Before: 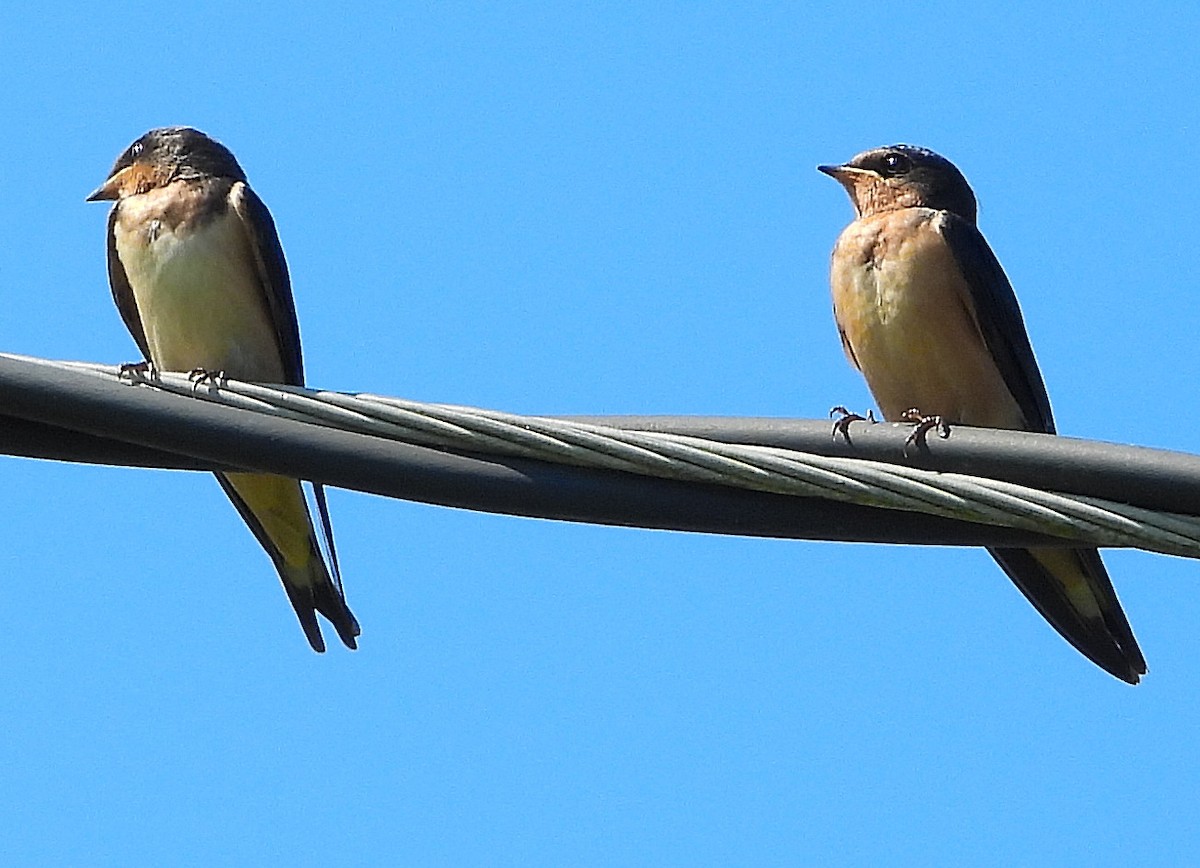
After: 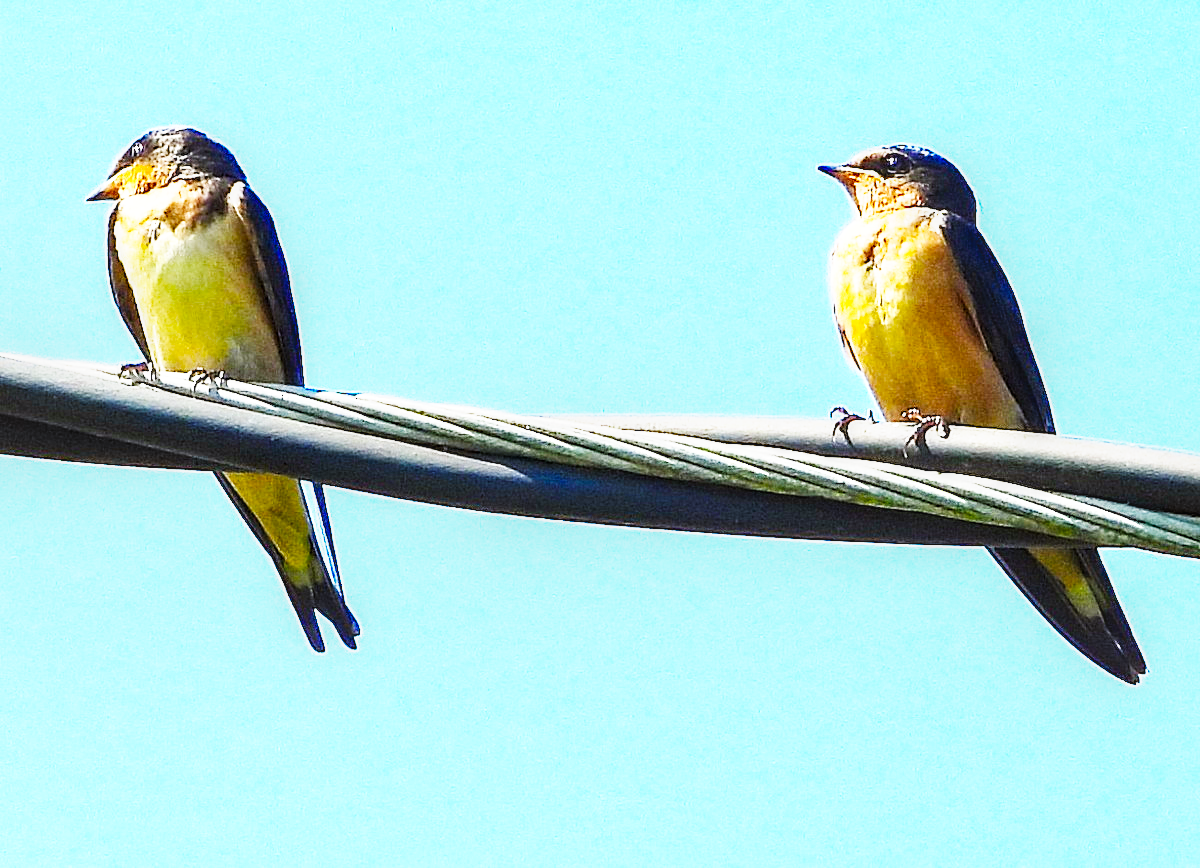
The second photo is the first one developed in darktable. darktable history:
color balance rgb: linear chroma grading › global chroma 15%, perceptual saturation grading › global saturation 30%
exposure: black level correction 0, exposure 0.9 EV, compensate highlight preservation false
white balance: emerald 1
base curve: curves: ch0 [(0, 0) (0.007, 0.004) (0.027, 0.03) (0.046, 0.07) (0.207, 0.54) (0.442, 0.872) (0.673, 0.972) (1, 1)], preserve colors none
haze removal: compatibility mode true, adaptive false
local contrast: detail 130%
shadows and highlights: shadows 32, highlights -32, soften with gaussian
